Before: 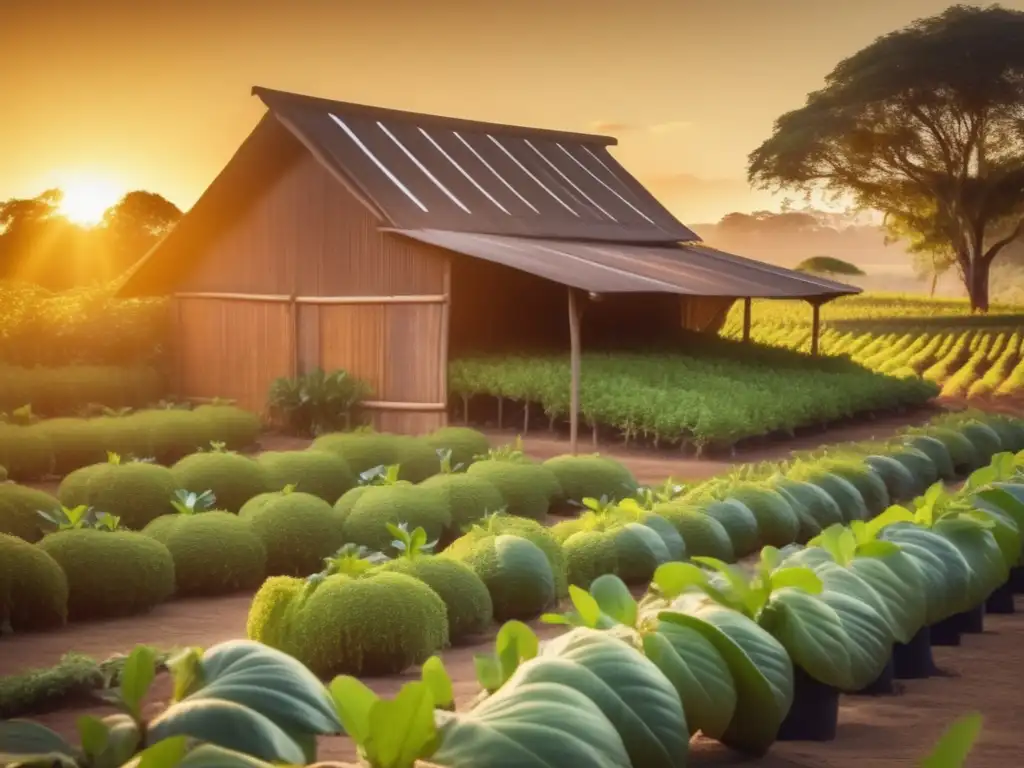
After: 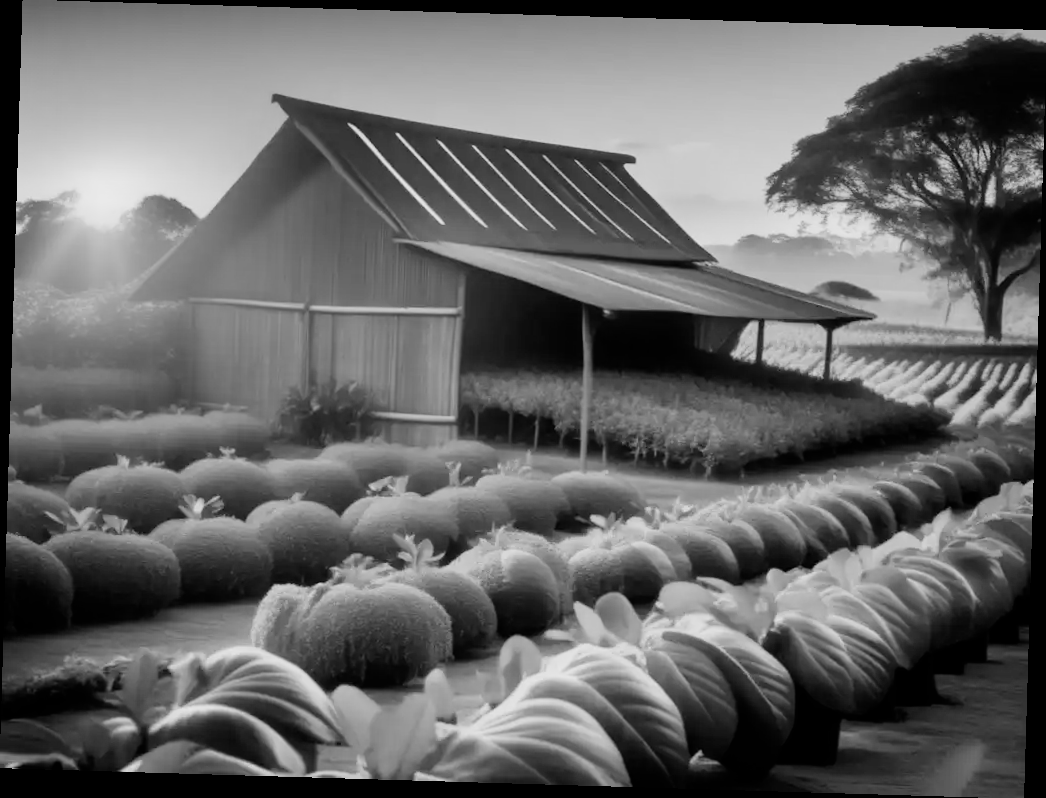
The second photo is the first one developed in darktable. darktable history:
filmic rgb: black relative exposure -4 EV, white relative exposure 3 EV, hardness 3.02, contrast 1.5
monochrome: a -4.13, b 5.16, size 1
rotate and perspective: rotation 1.72°, automatic cropping off
color balance rgb: linear chroma grading › global chroma 15%, perceptual saturation grading › global saturation 30%
